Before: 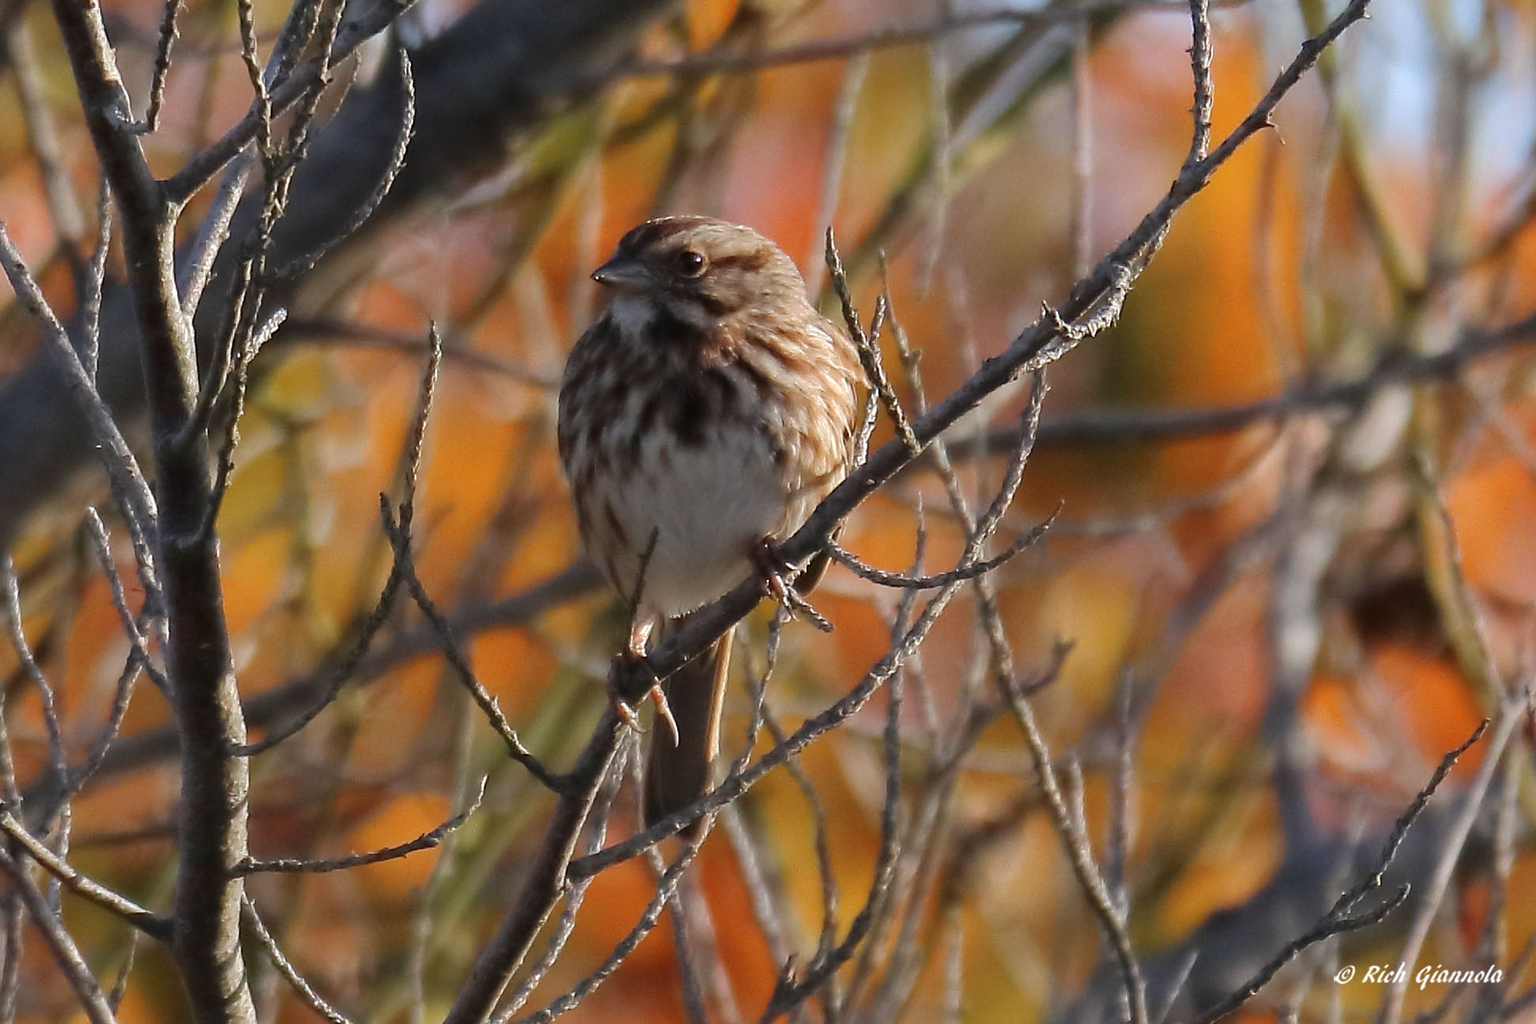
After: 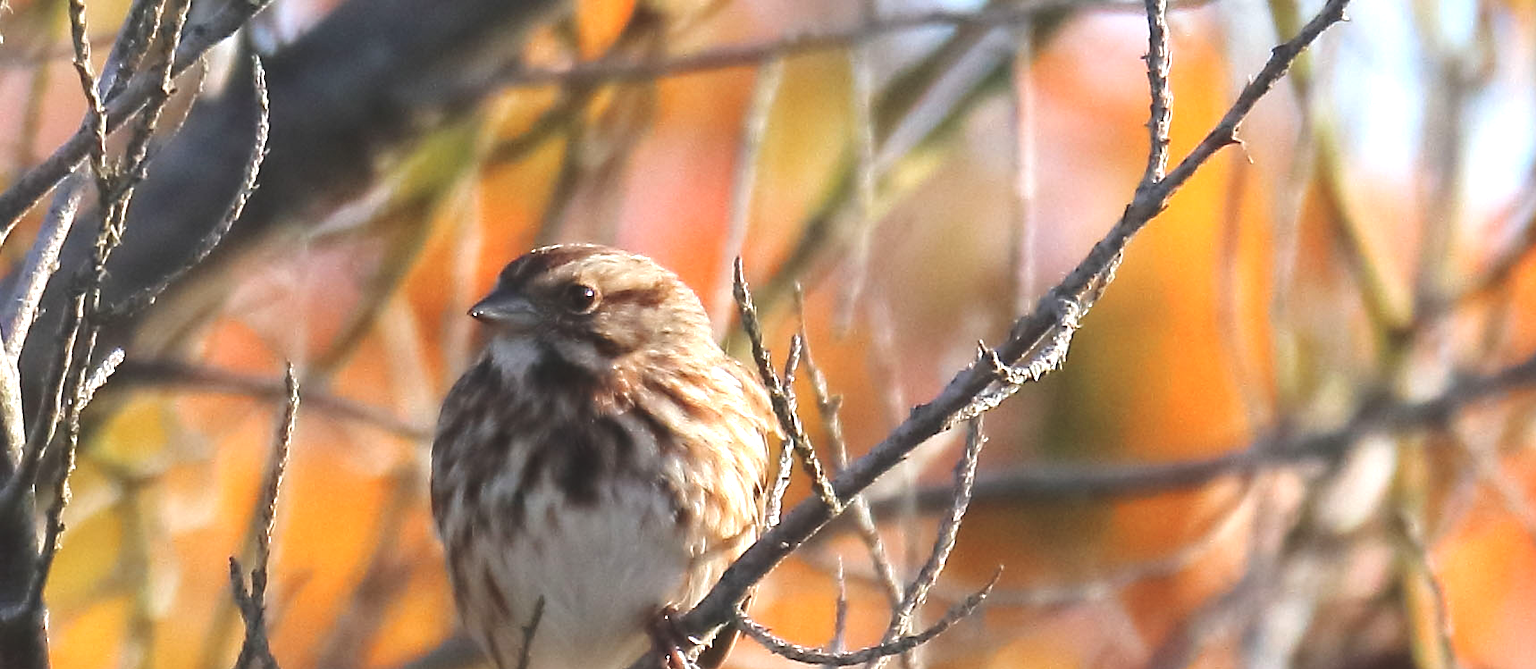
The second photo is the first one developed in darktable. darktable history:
exposure: black level correction -0.006, exposure 1 EV, compensate exposure bias true, compensate highlight preservation false
crop and rotate: left 11.54%, bottom 42.135%
